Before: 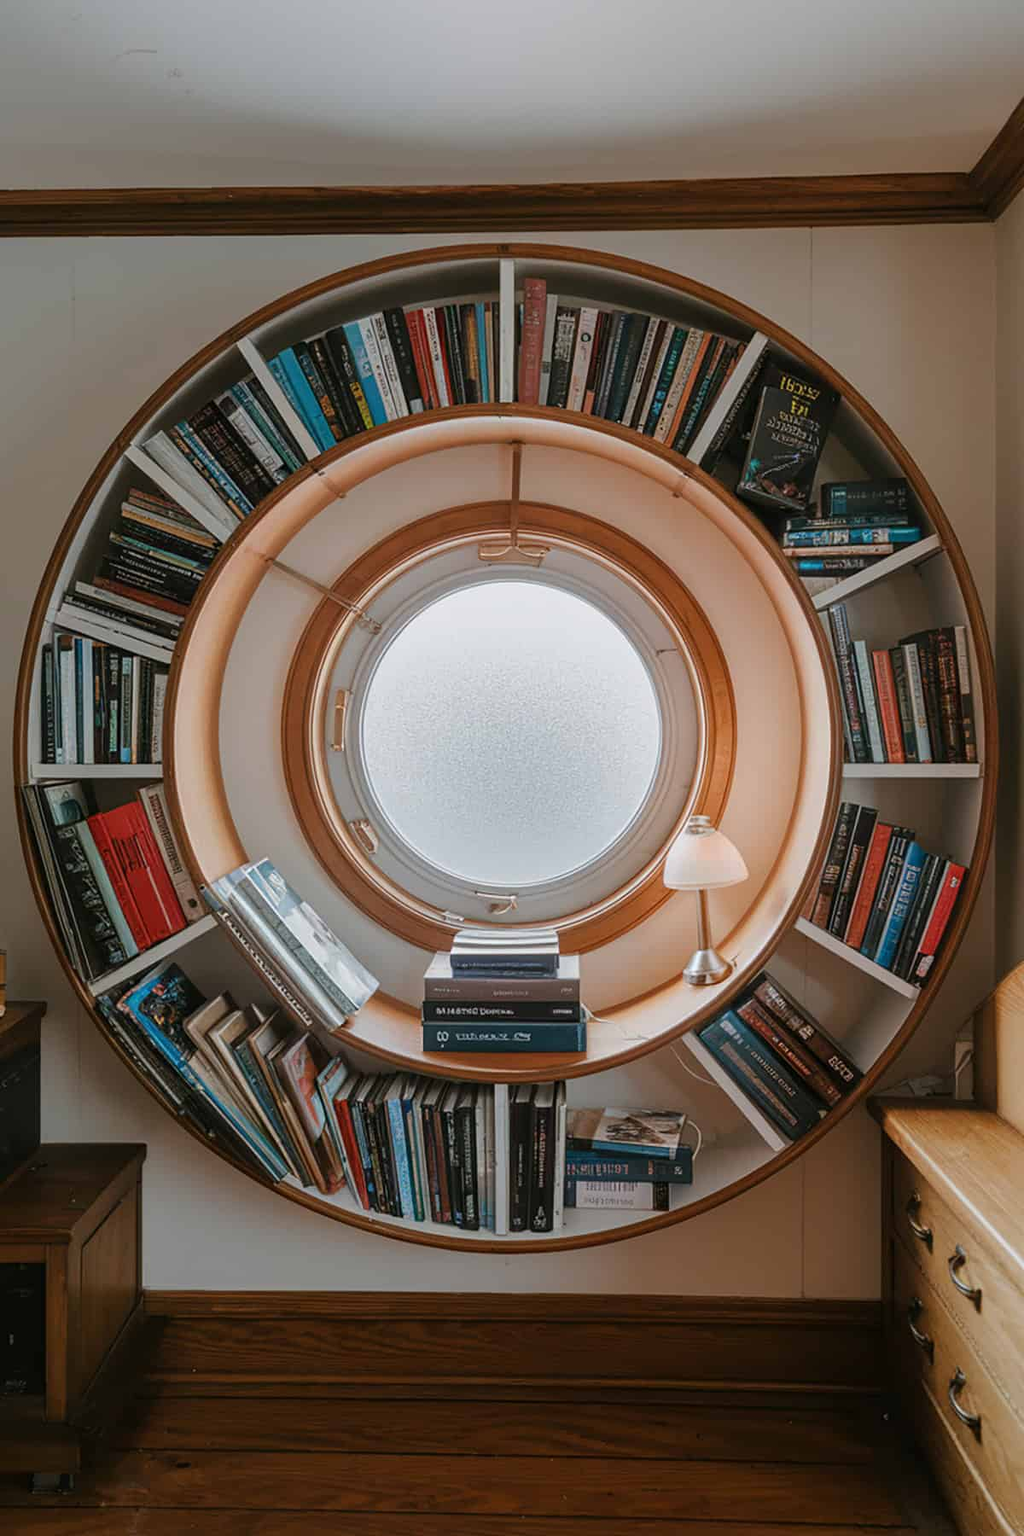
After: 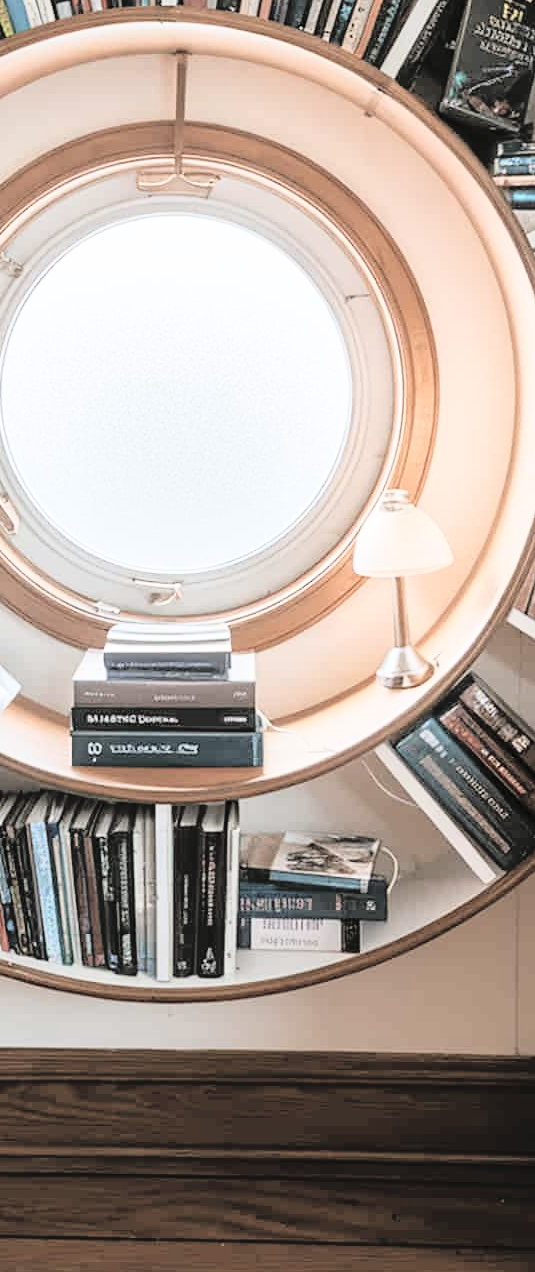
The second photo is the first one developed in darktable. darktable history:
crop: left 35.391%, top 25.94%, right 20.021%, bottom 3.35%
contrast brightness saturation: brightness 0.185, saturation -0.494
base curve: curves: ch0 [(0, 0) (0.012, 0.01) (0.073, 0.168) (0.31, 0.711) (0.645, 0.957) (1, 1)]
